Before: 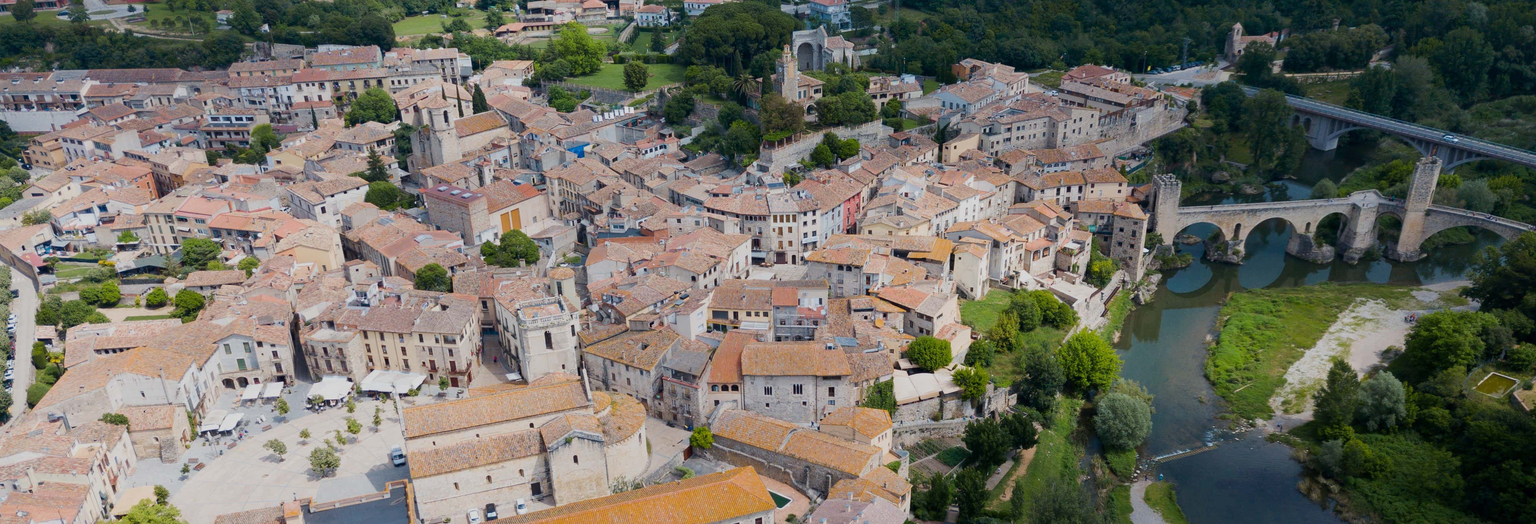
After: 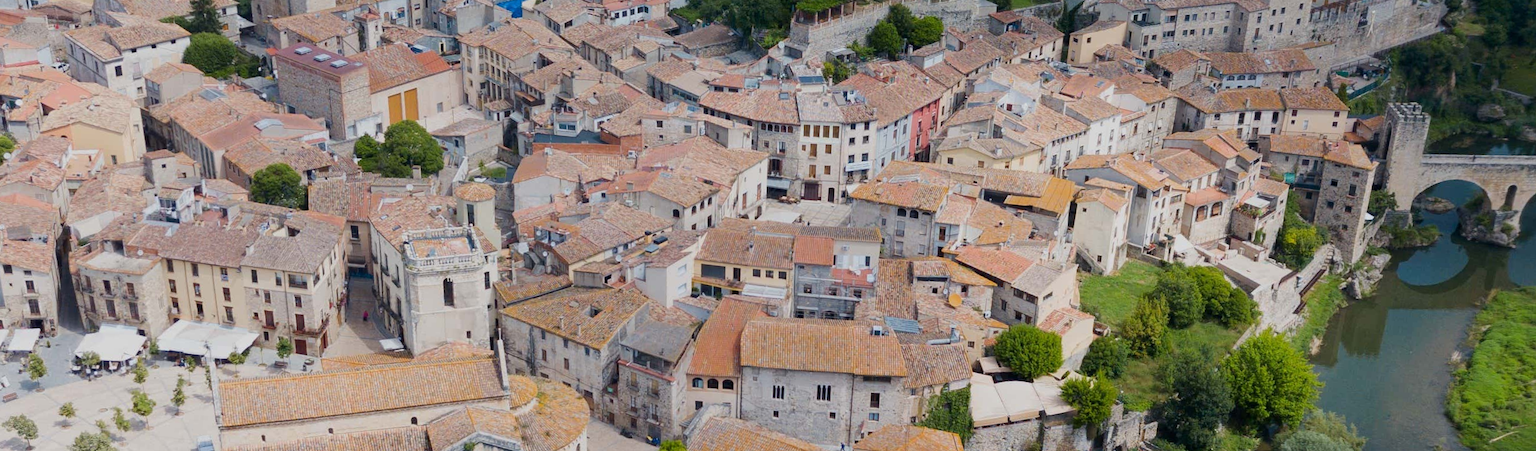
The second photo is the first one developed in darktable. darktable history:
crop and rotate: angle -3.85°, left 9.762%, top 20.882%, right 12.099%, bottom 11.772%
